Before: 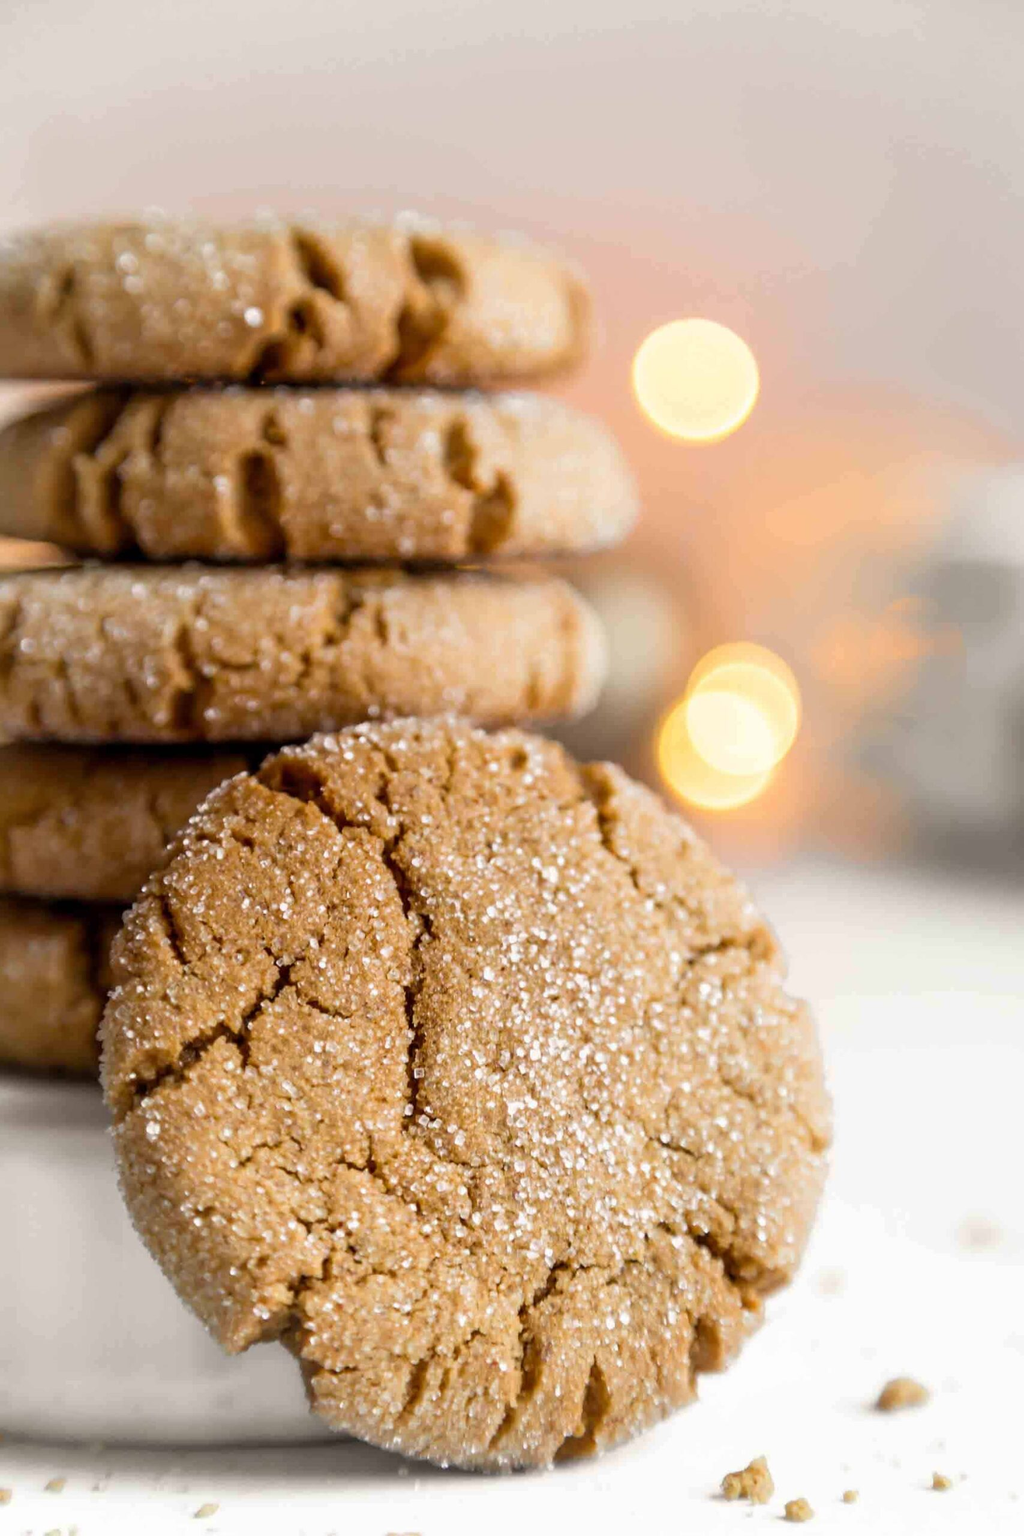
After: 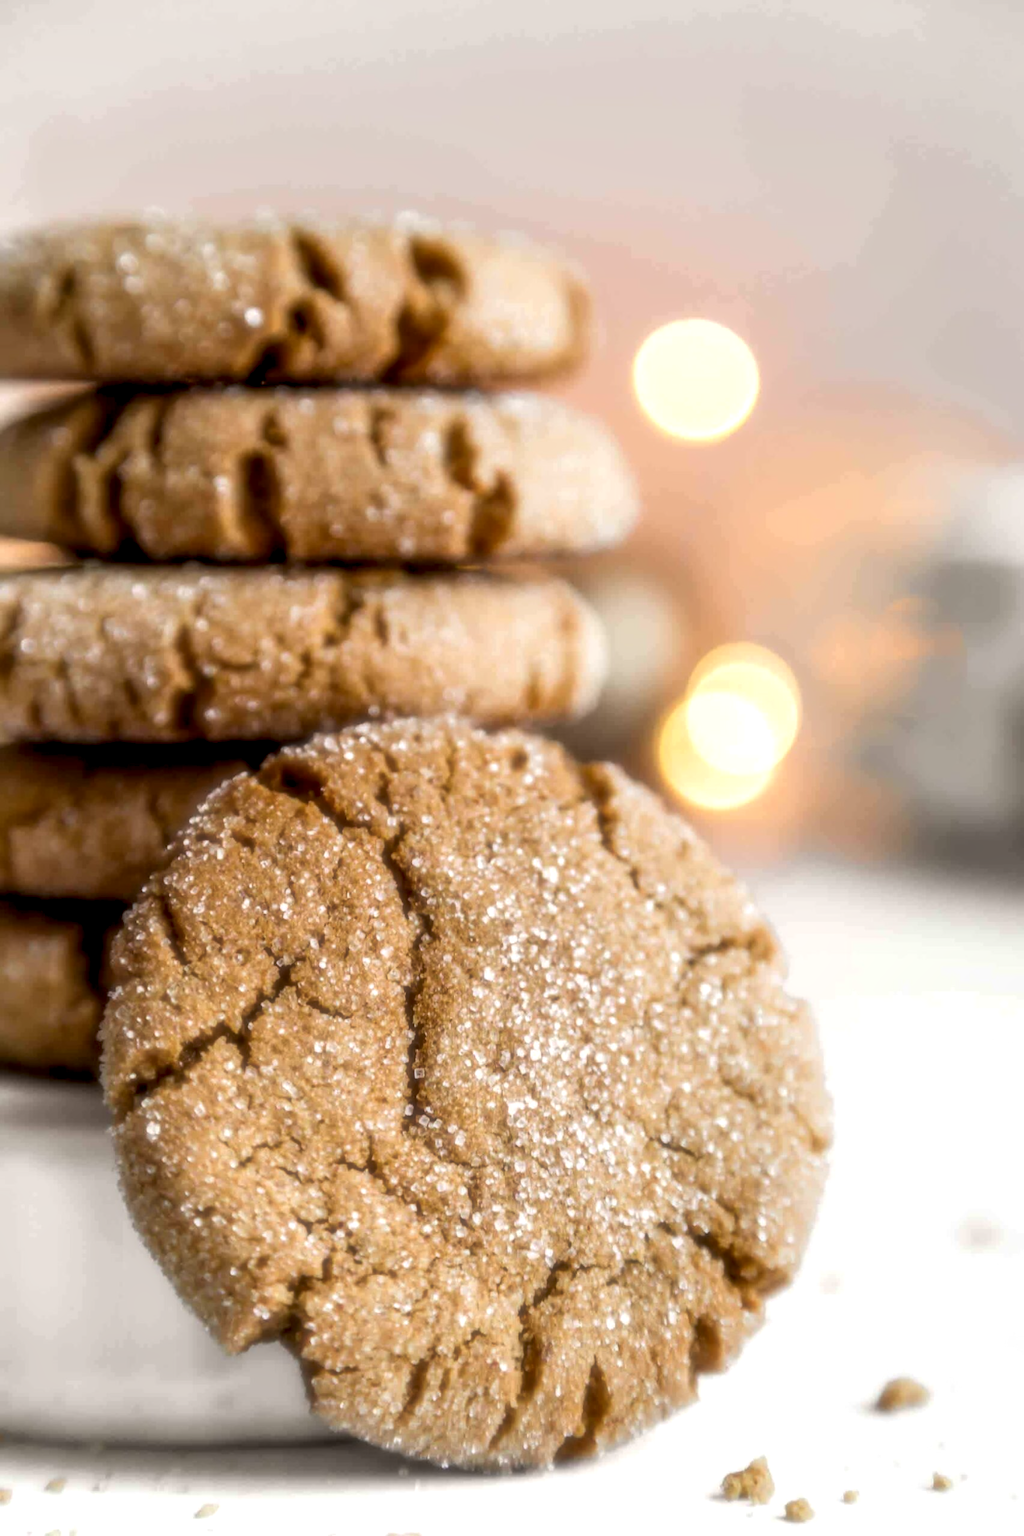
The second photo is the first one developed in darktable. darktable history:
contrast equalizer: octaves 7, y [[0.502, 0.505, 0.512, 0.529, 0.564, 0.588], [0.5 ×6], [0.502, 0.505, 0.512, 0.529, 0.564, 0.588], [0, 0.001, 0.001, 0.004, 0.008, 0.011], [0, 0.001, 0.001, 0.004, 0.008, 0.011]], mix -1
soften: size 19.52%, mix 20.32%
local contrast: detail 160%
